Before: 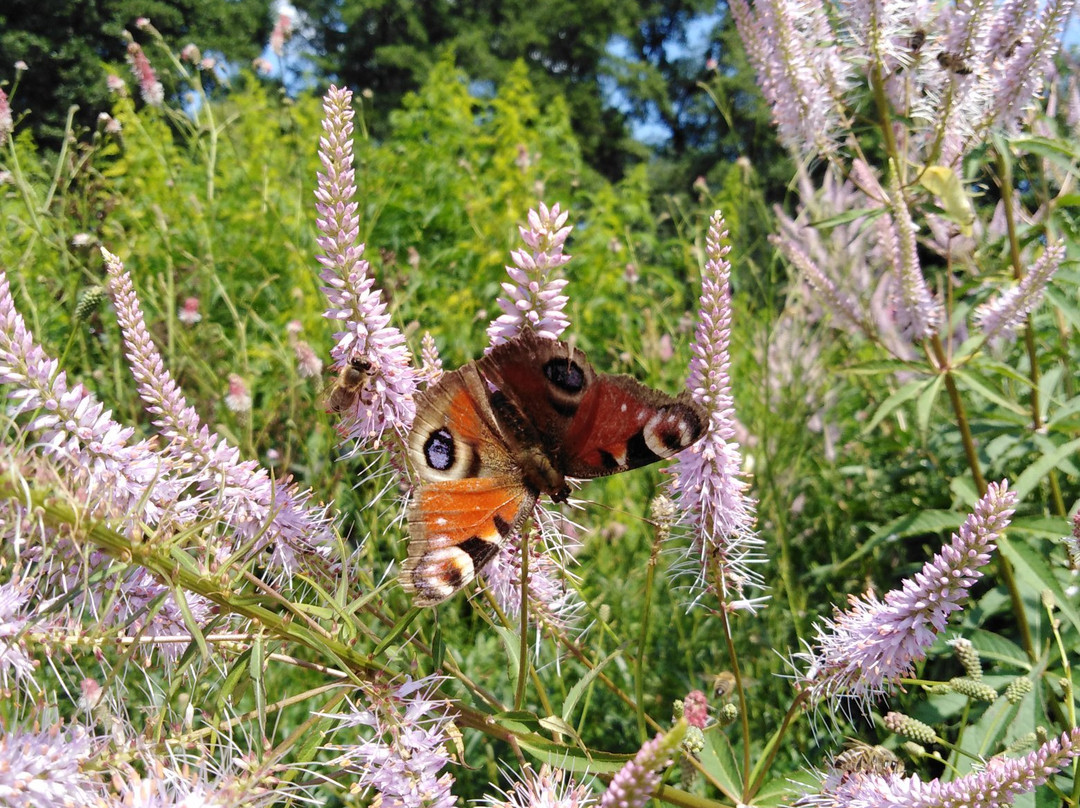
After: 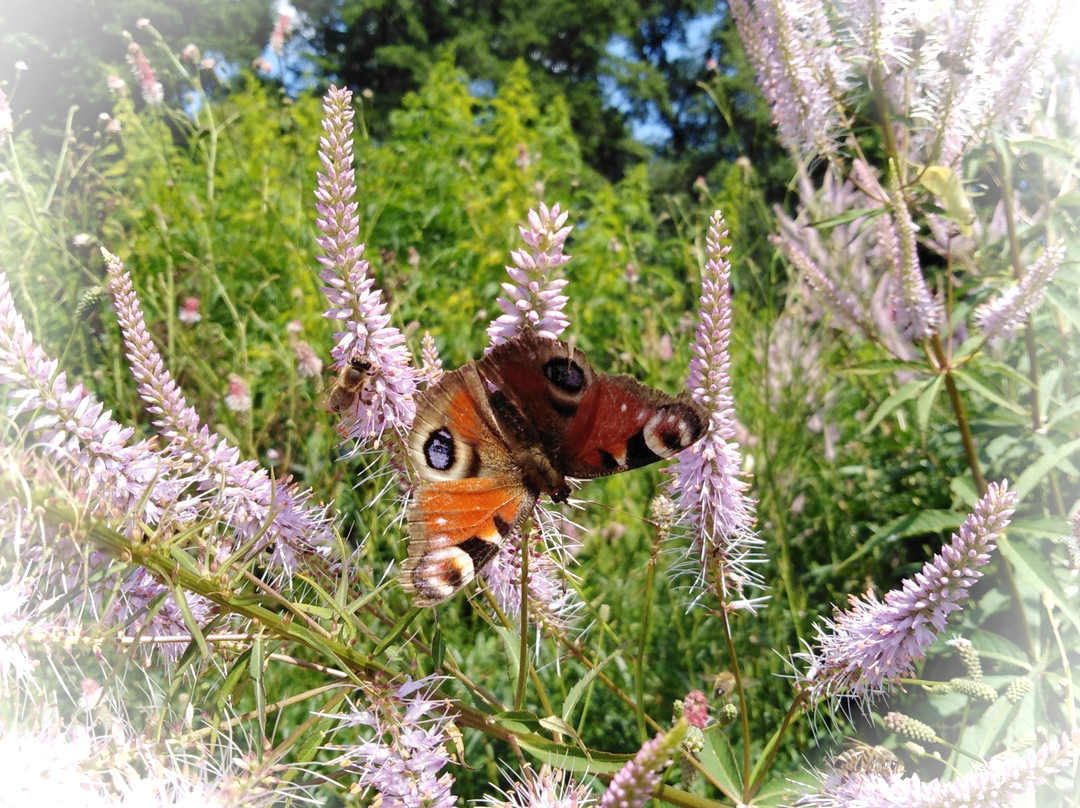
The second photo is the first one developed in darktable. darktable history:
vignetting: fall-off radius 60.45%, brightness 0.999, saturation -0.494
